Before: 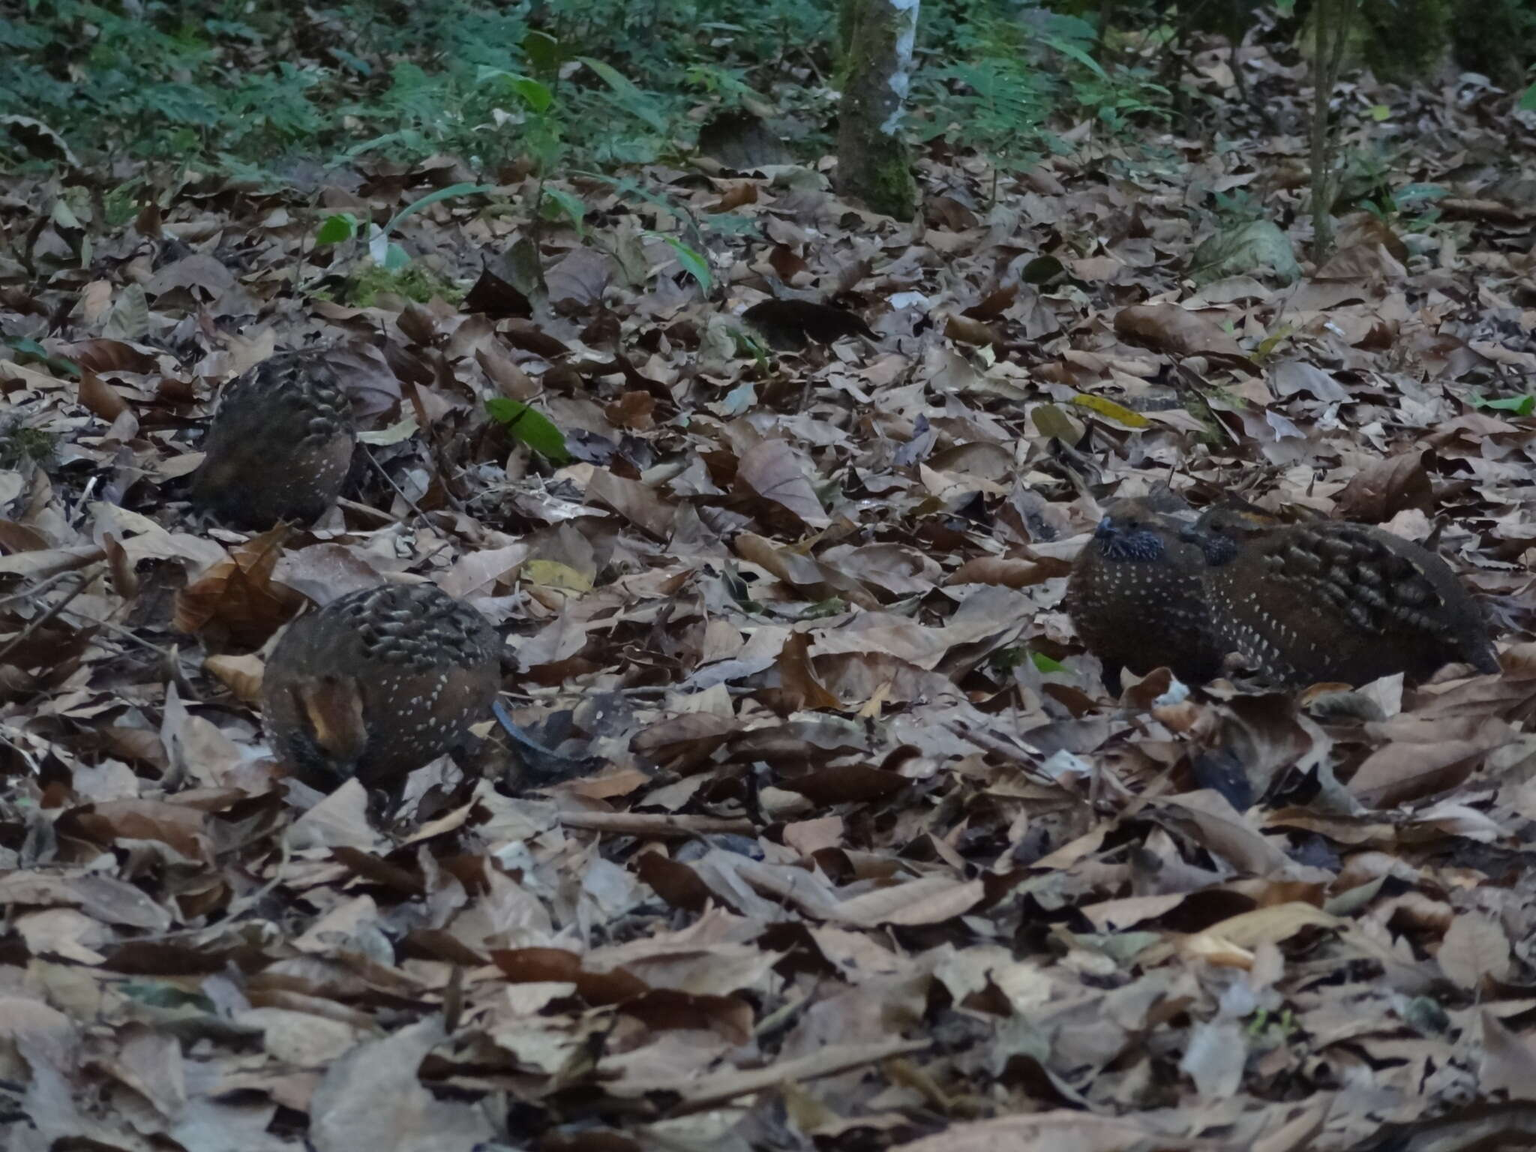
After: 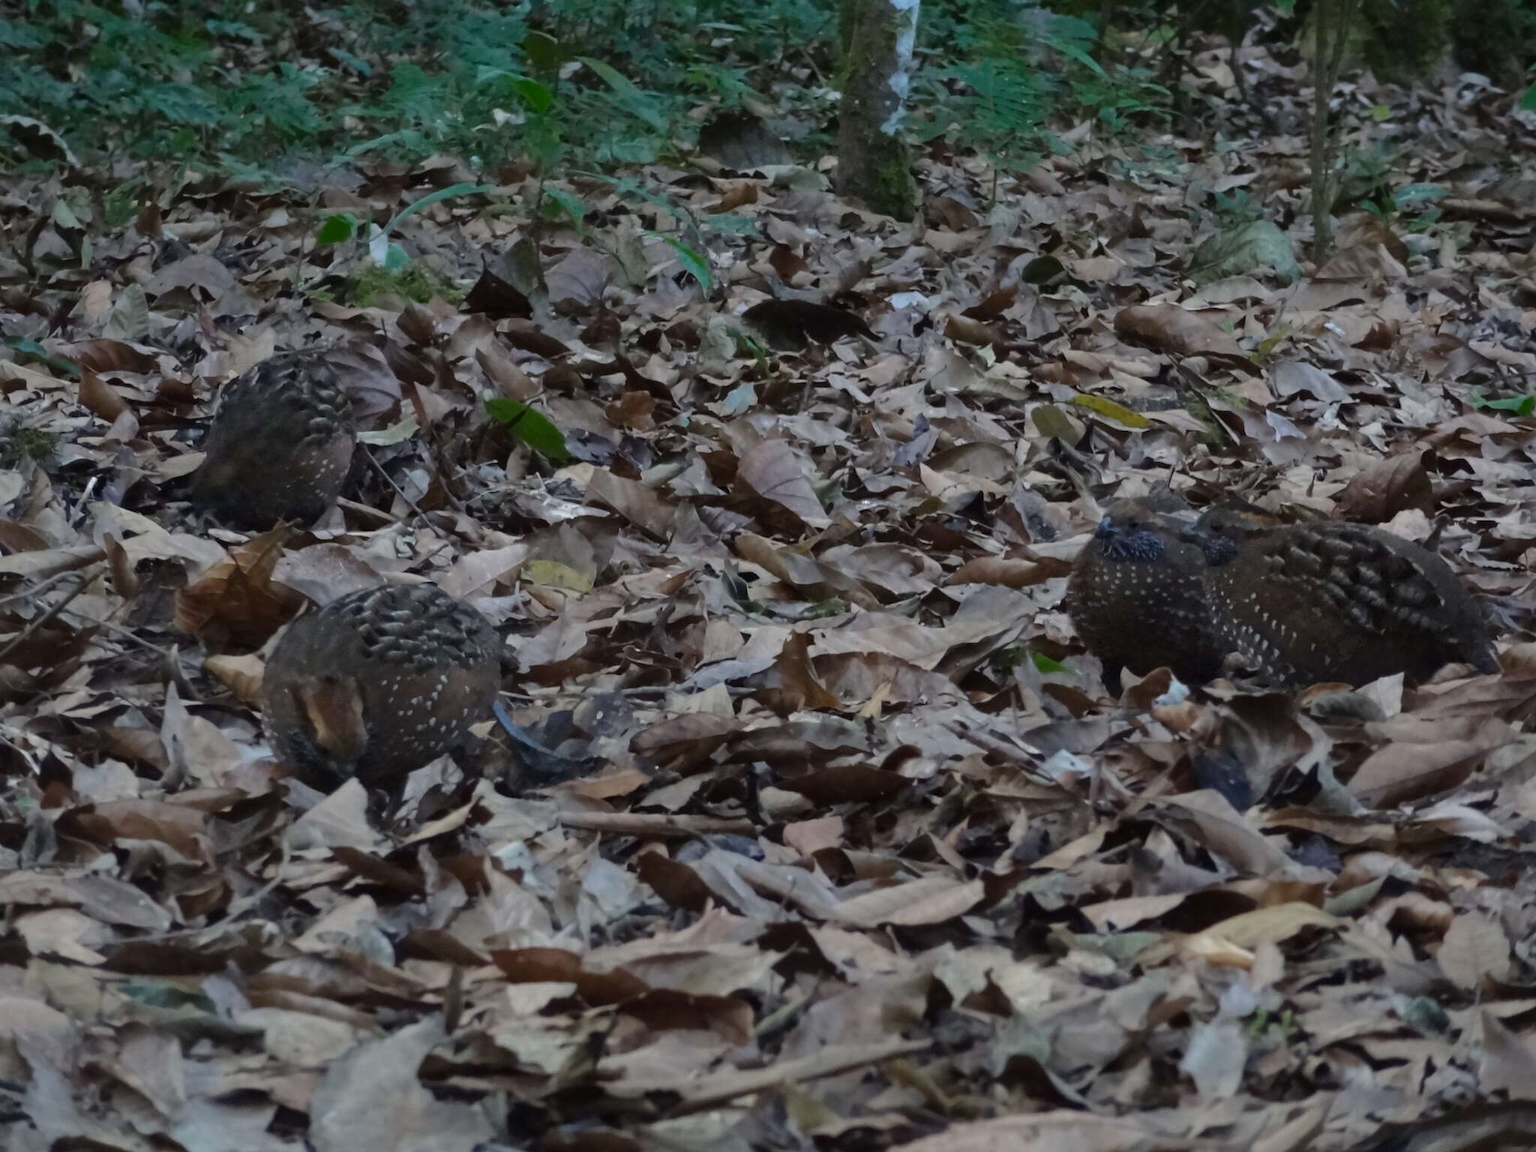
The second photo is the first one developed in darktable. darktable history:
color zones: curves: ch0 [(0, 0.558) (0.143, 0.548) (0.286, 0.447) (0.429, 0.259) (0.571, 0.5) (0.714, 0.5) (0.857, 0.593) (1, 0.558)]; ch1 [(0, 0.543) (0.01, 0.544) (0.12, 0.492) (0.248, 0.458) (0.5, 0.534) (0.748, 0.5) (0.99, 0.469) (1, 0.543)]; ch2 [(0, 0.507) (0.143, 0.522) (0.286, 0.505) (0.429, 0.5) (0.571, 0.5) (0.714, 0.5) (0.857, 0.5) (1, 0.507)], mix 25.96%
